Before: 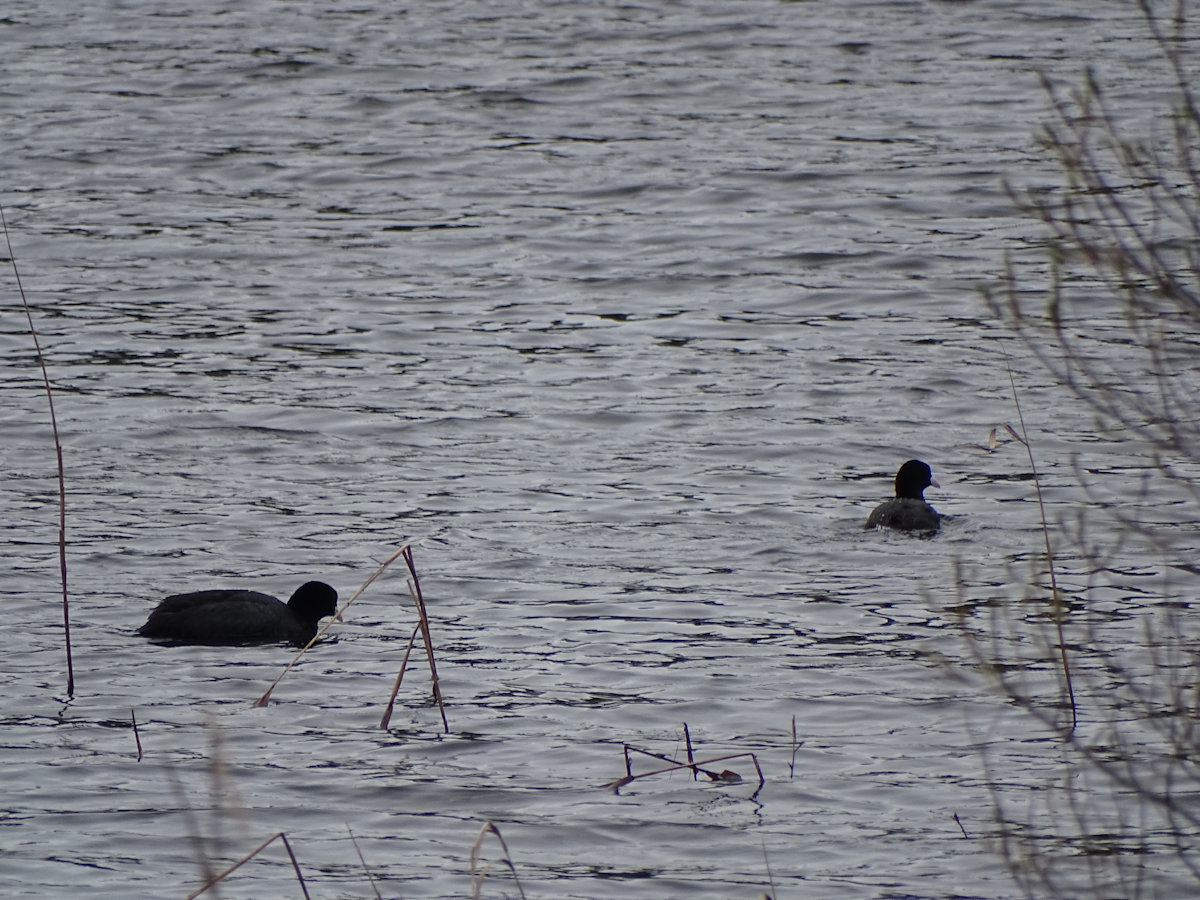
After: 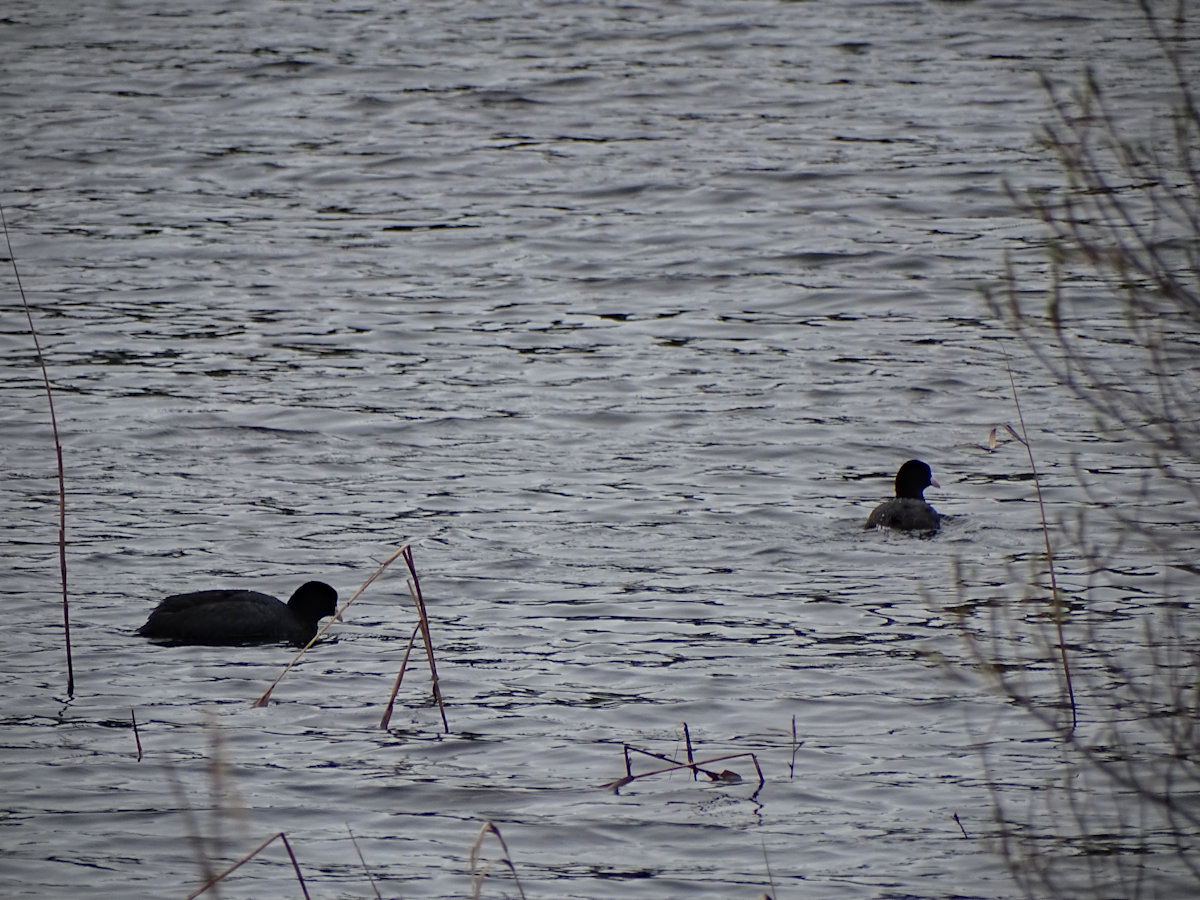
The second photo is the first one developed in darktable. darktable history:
vignetting: on, module defaults
haze removal: strength 0.12, distance 0.25, compatibility mode true, adaptive false
